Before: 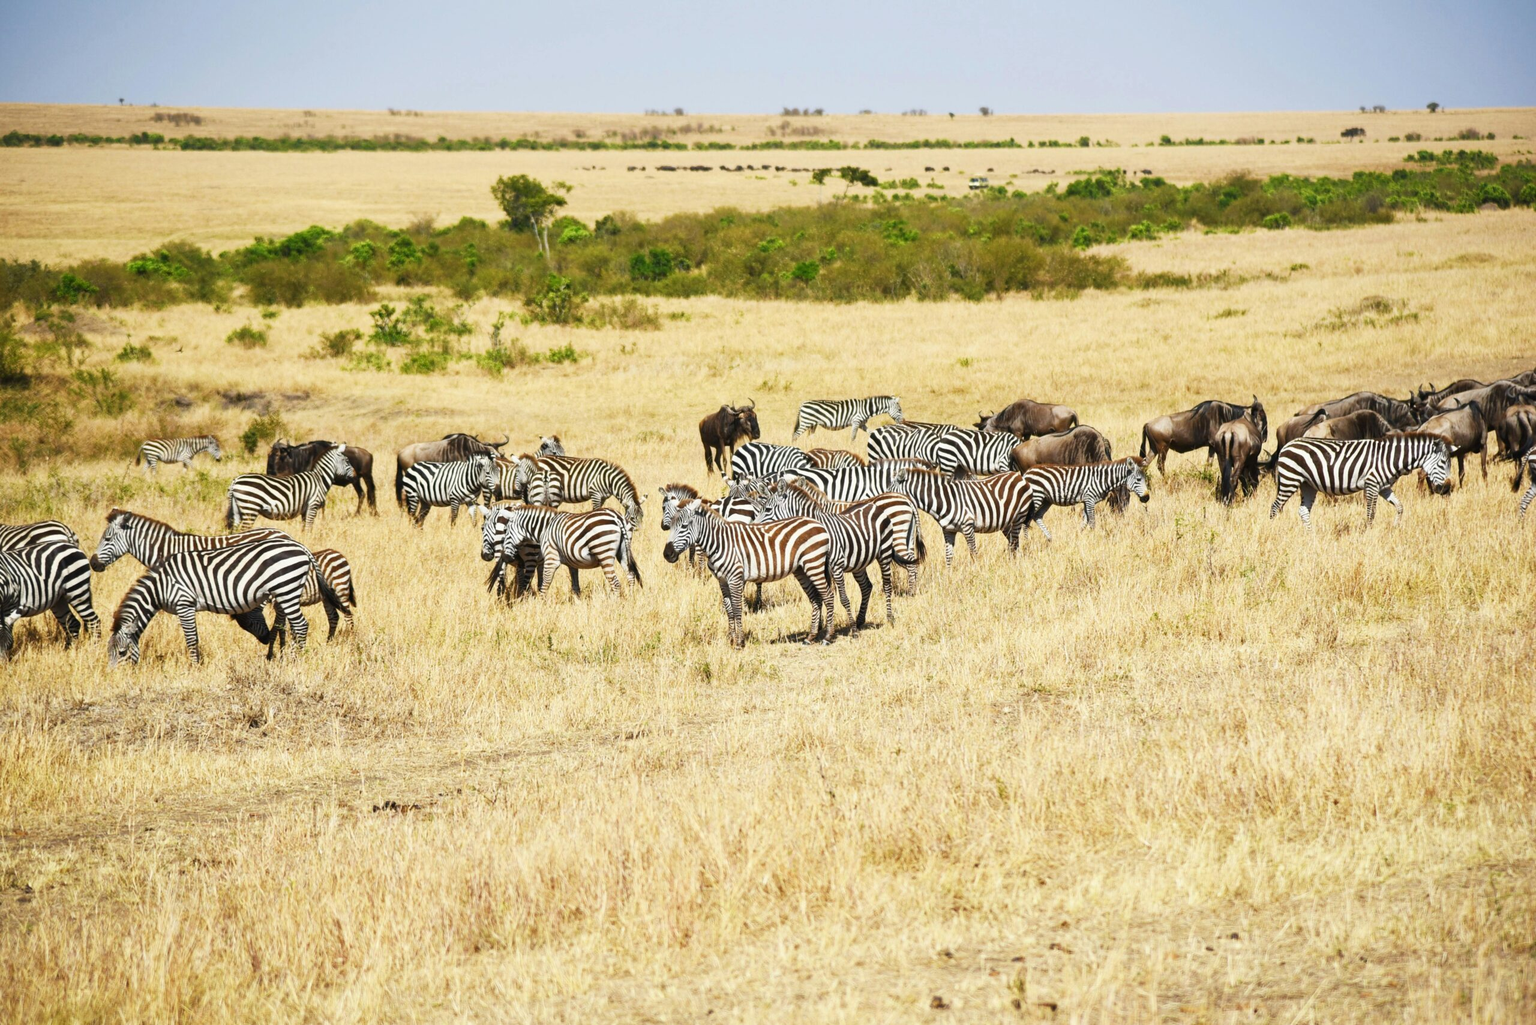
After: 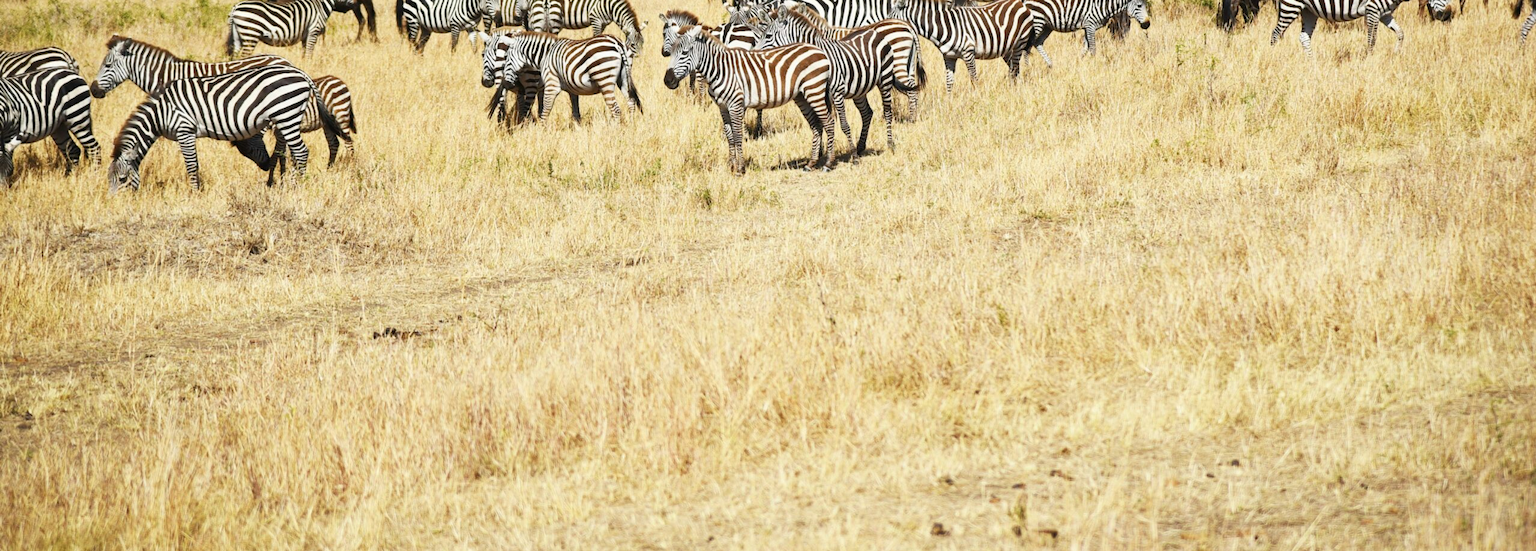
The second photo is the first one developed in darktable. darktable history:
crop and rotate: top 46.237%
color balance rgb: linear chroma grading › global chroma 1.5%, linear chroma grading › mid-tones -1%, perceptual saturation grading › global saturation -3%, perceptual saturation grading › shadows -2%
